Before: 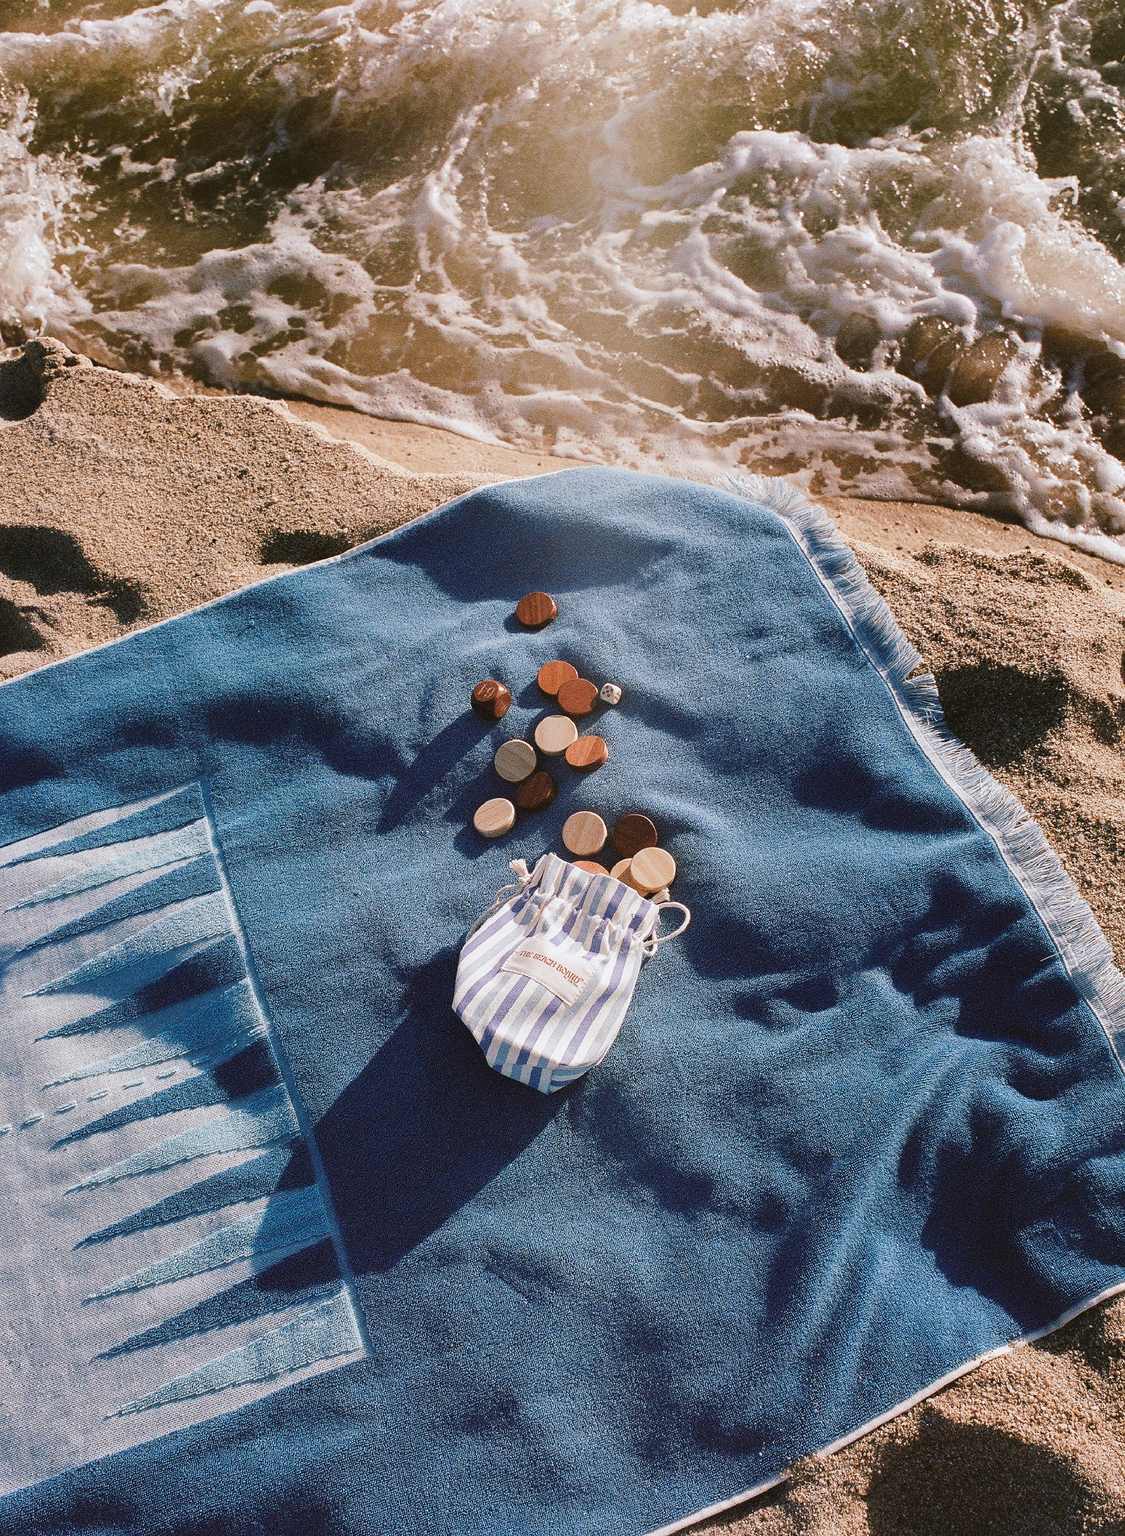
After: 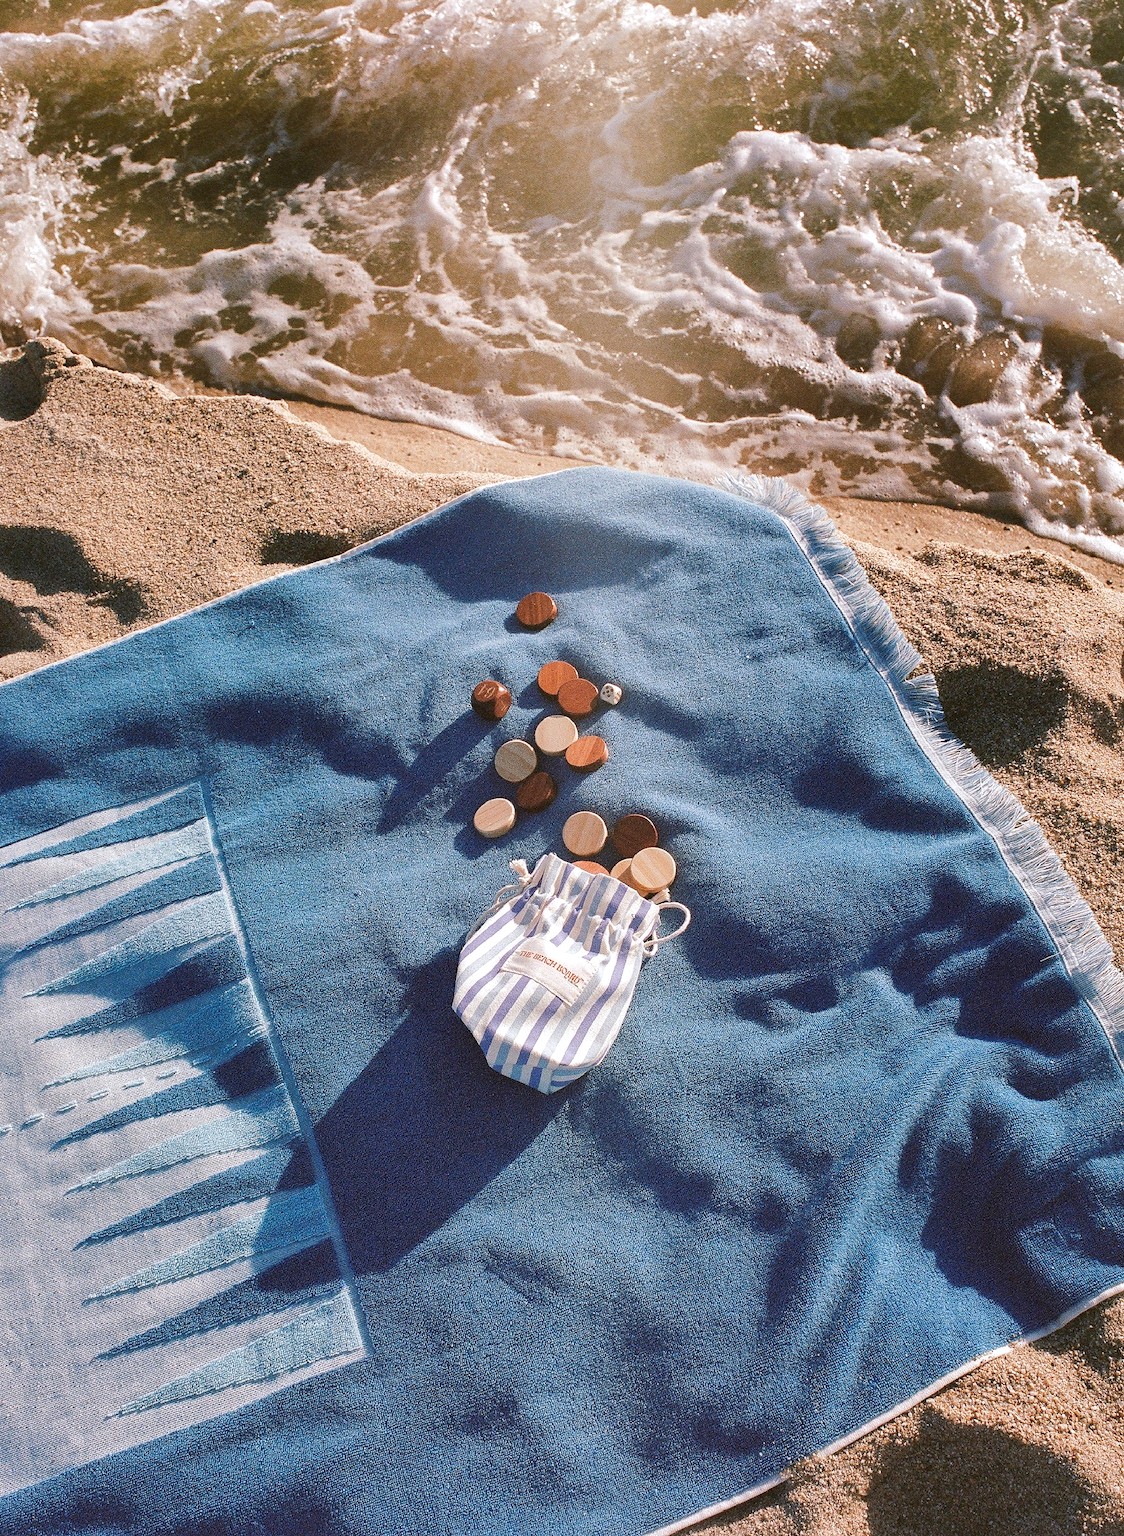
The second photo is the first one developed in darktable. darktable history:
exposure: black level correction 0.001, exposure 0.295 EV, compensate exposure bias true, compensate highlight preservation false
shadows and highlights: on, module defaults
